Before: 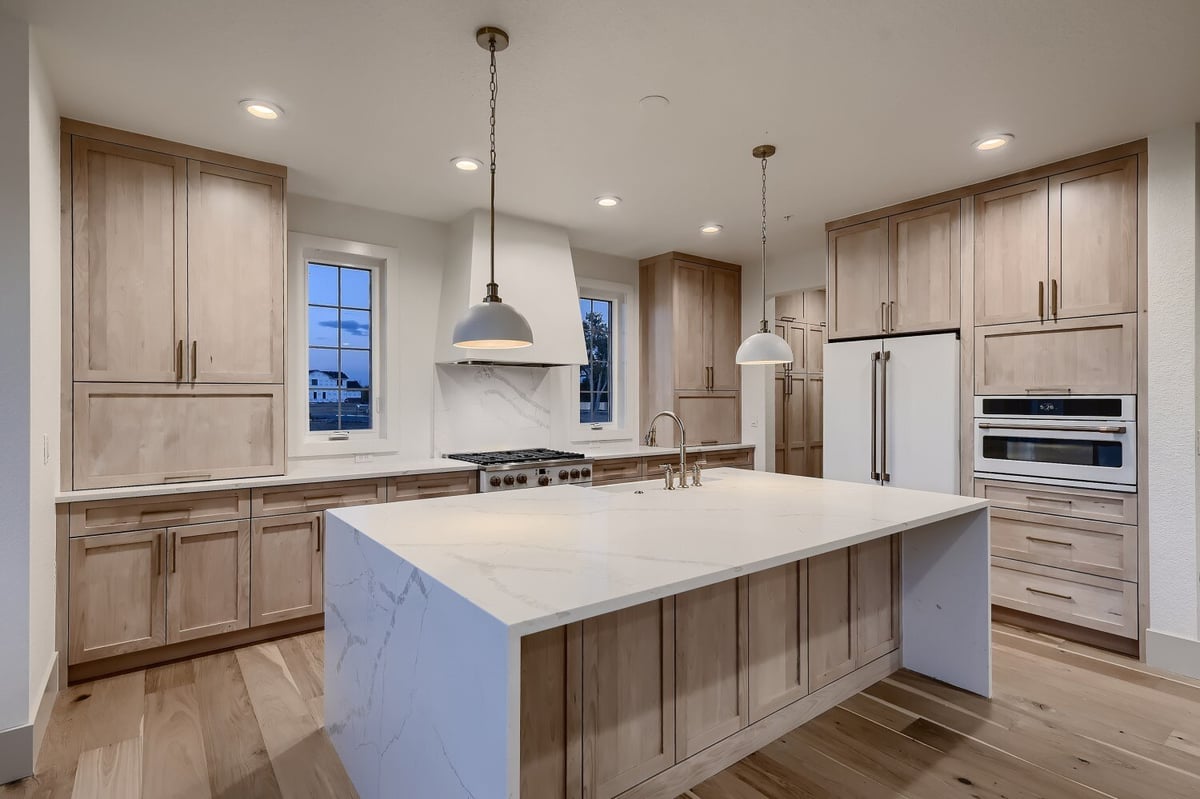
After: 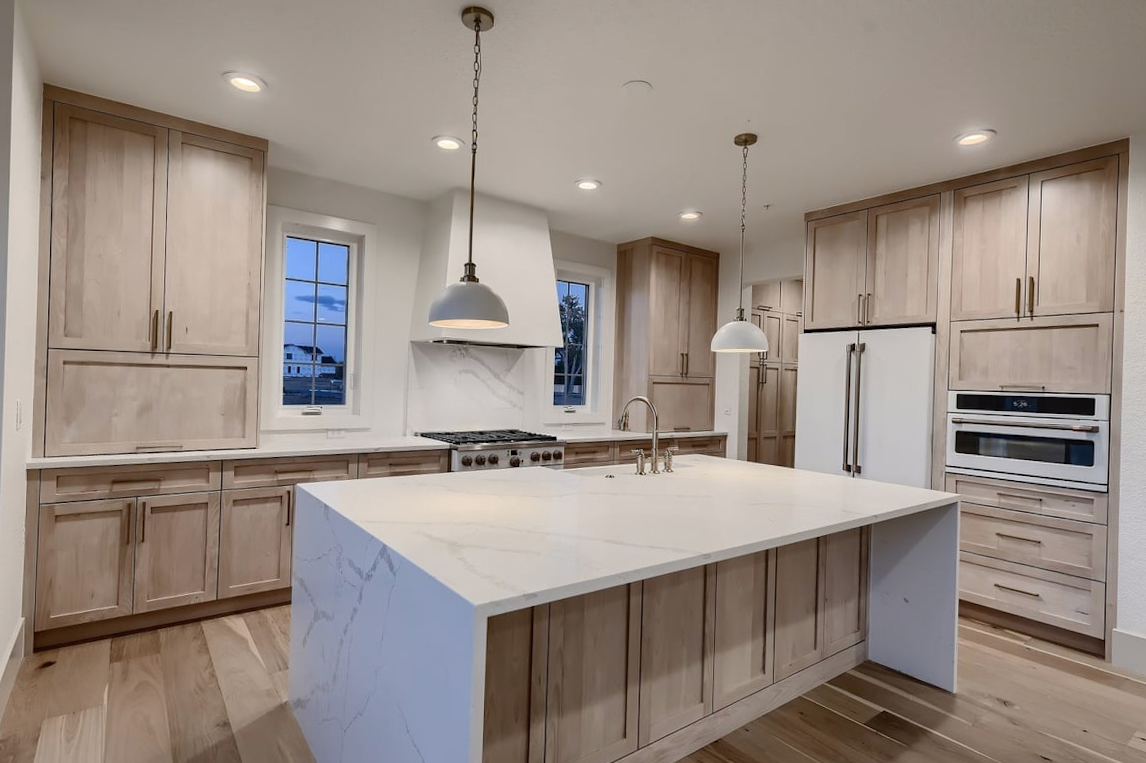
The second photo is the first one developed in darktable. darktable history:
contrast brightness saturation: contrast 0.011, saturation -0.059
crop and rotate: angle -1.78°
